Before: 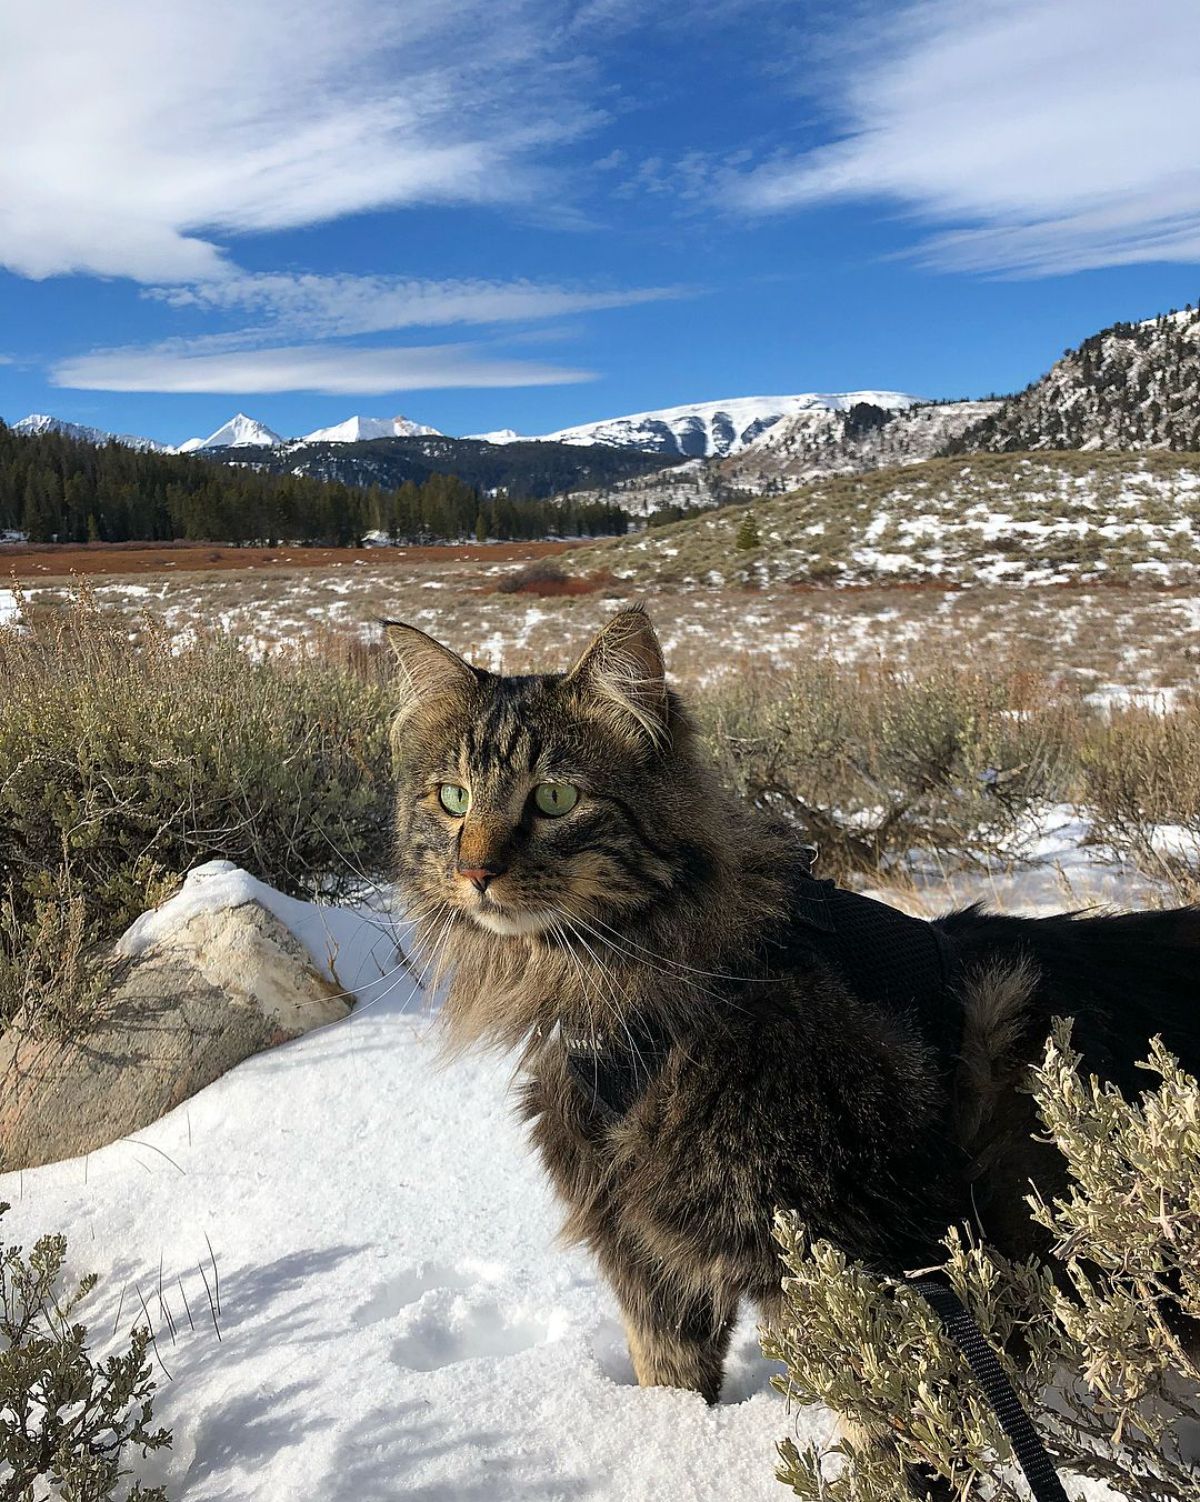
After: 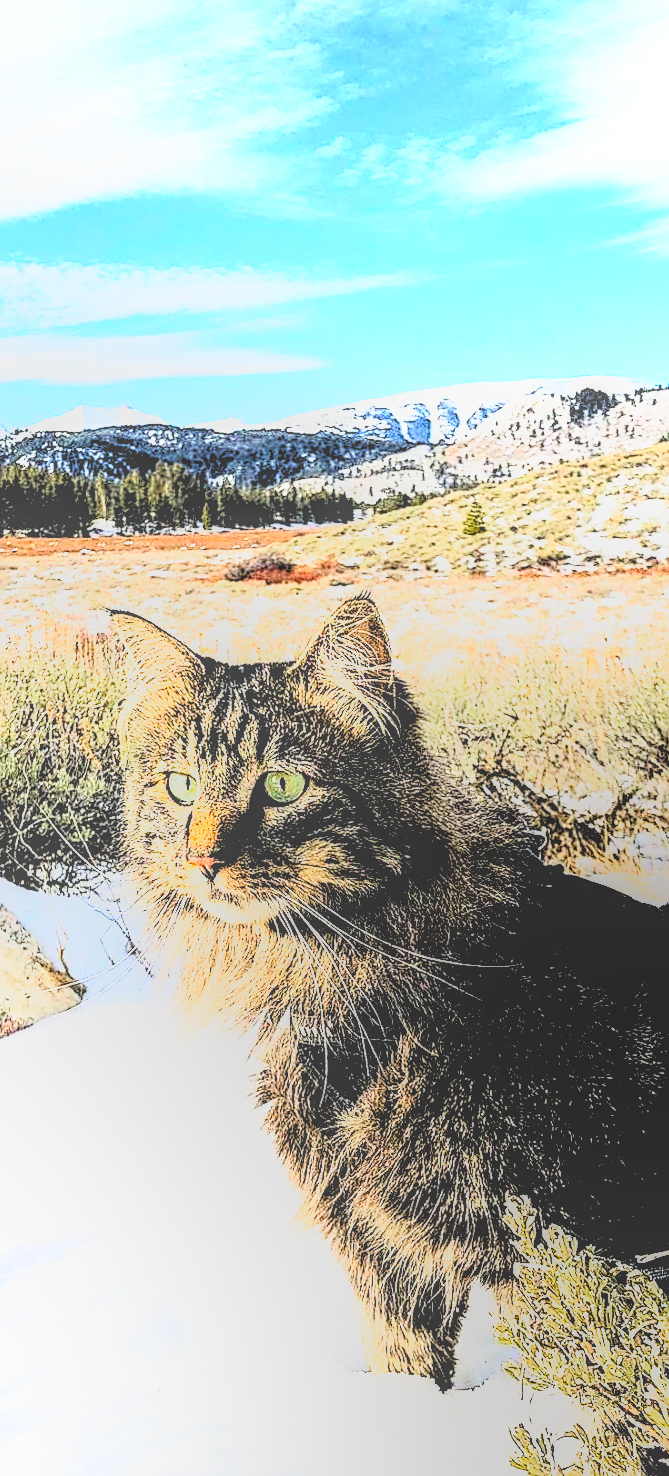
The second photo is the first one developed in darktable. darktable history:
rgb levels: levels [[0.027, 0.429, 0.996], [0, 0.5, 1], [0, 0.5, 1]]
rotate and perspective: rotation -0.45°, automatic cropping original format, crop left 0.008, crop right 0.992, crop top 0.012, crop bottom 0.988
base curve: curves: ch0 [(0, 0) (0.026, 0.03) (0.109, 0.232) (0.351, 0.748) (0.669, 0.968) (1, 1)], preserve colors none
crop and rotate: left 22.516%, right 21.234%
contrast brightness saturation: contrast 0.62, brightness 0.34, saturation 0.14
local contrast: highlights 20%, shadows 30%, detail 200%, midtone range 0.2
shadows and highlights: shadows 35, highlights -35, soften with gaussian
sharpen: on, module defaults
